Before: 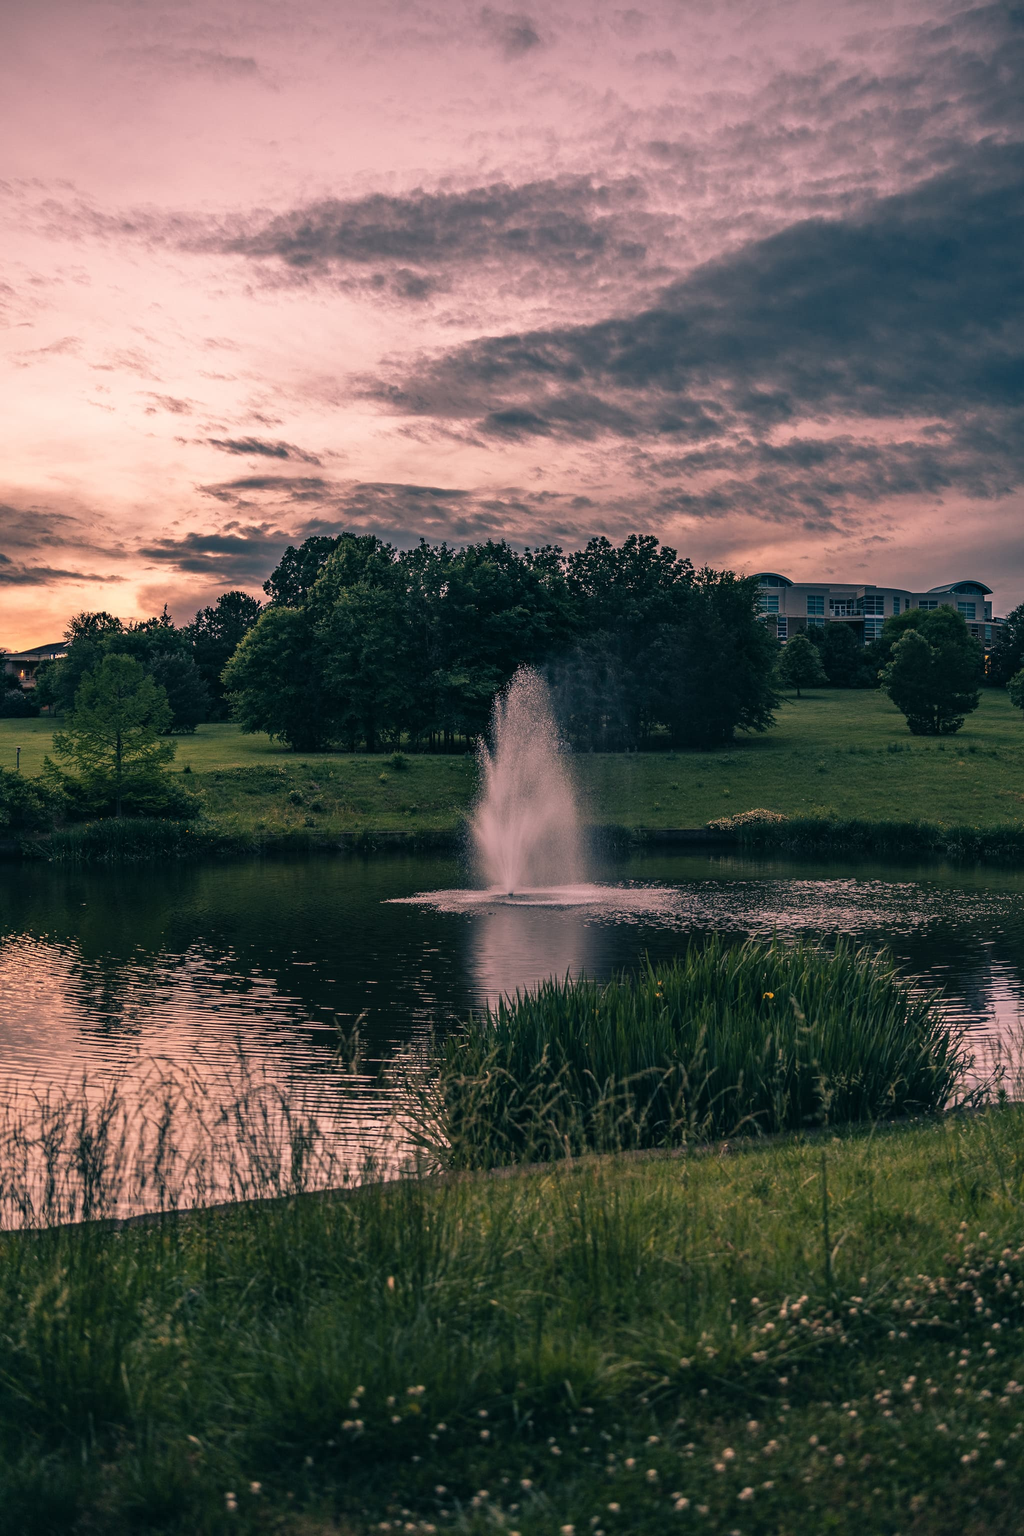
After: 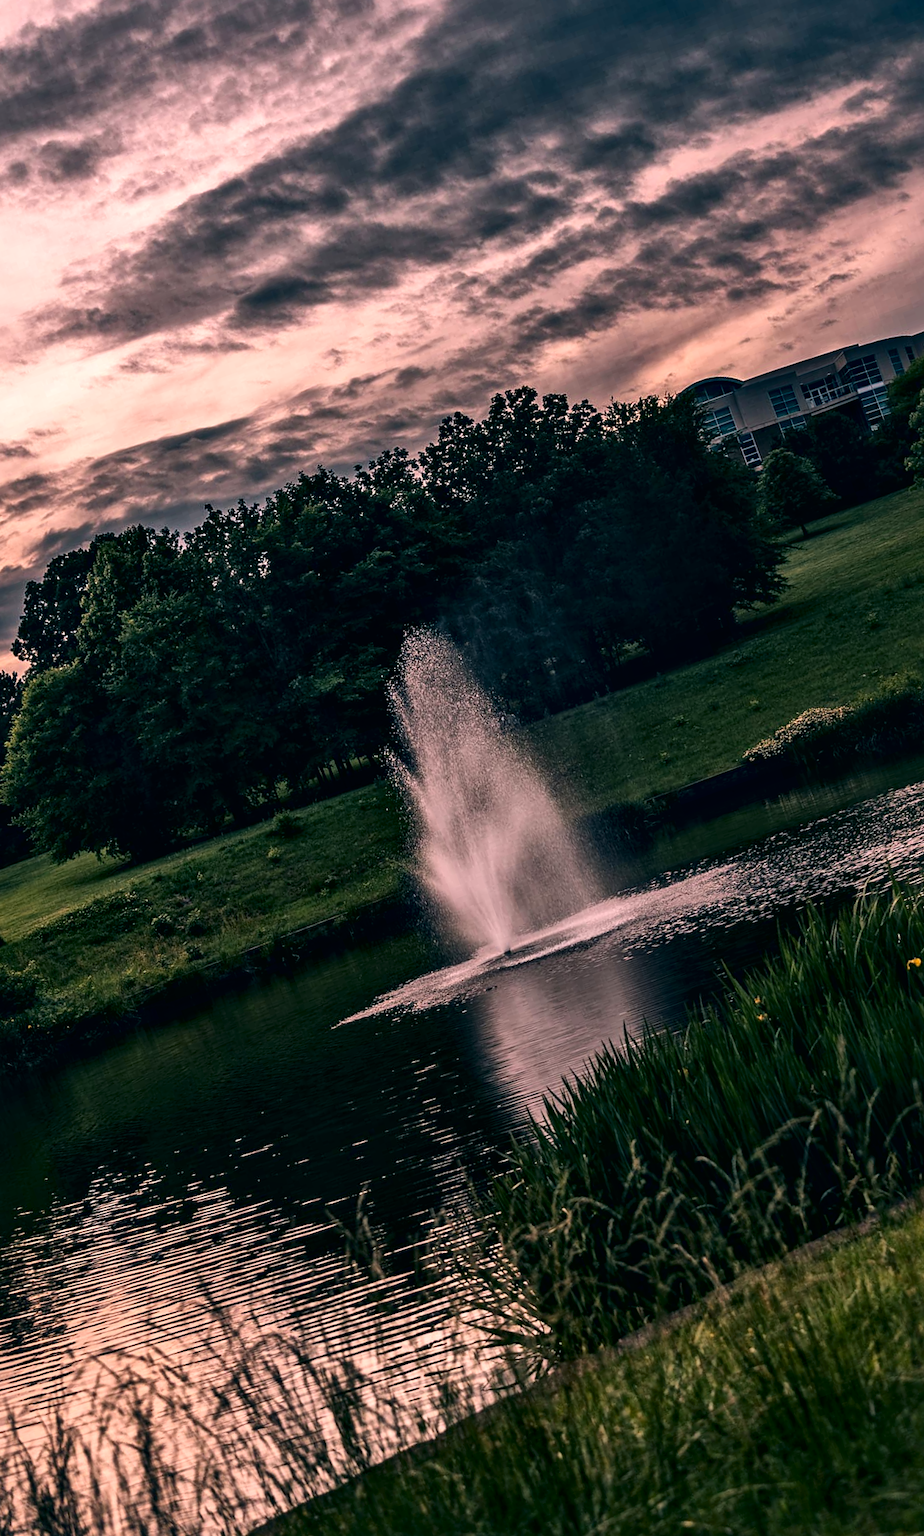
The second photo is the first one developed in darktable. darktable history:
crop and rotate: angle 19.88°, left 7.003%, right 3.712%, bottom 1.152%
local contrast: mode bilateral grid, contrast 21, coarseness 49, detail 162%, midtone range 0.2
exposure: exposure 0.173 EV, compensate highlight preservation false
contrast brightness saturation: contrast 0.203, brightness -0.107, saturation 0.098
